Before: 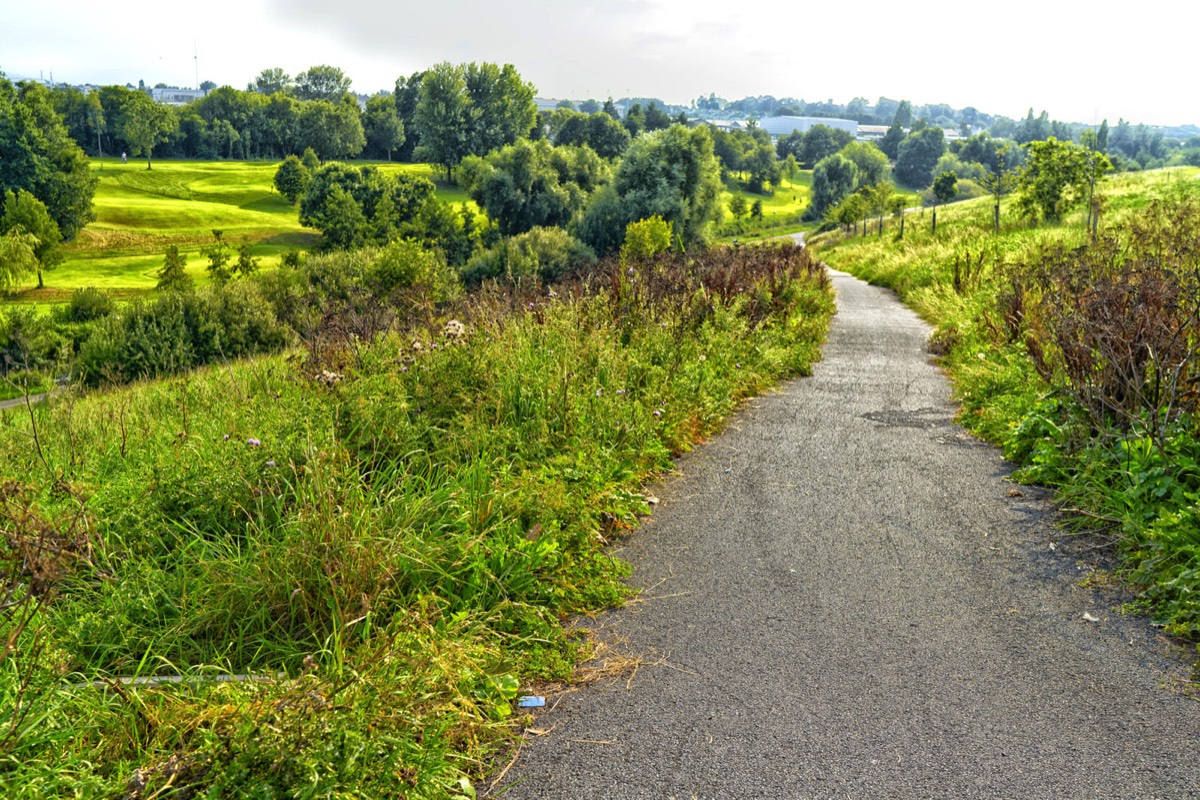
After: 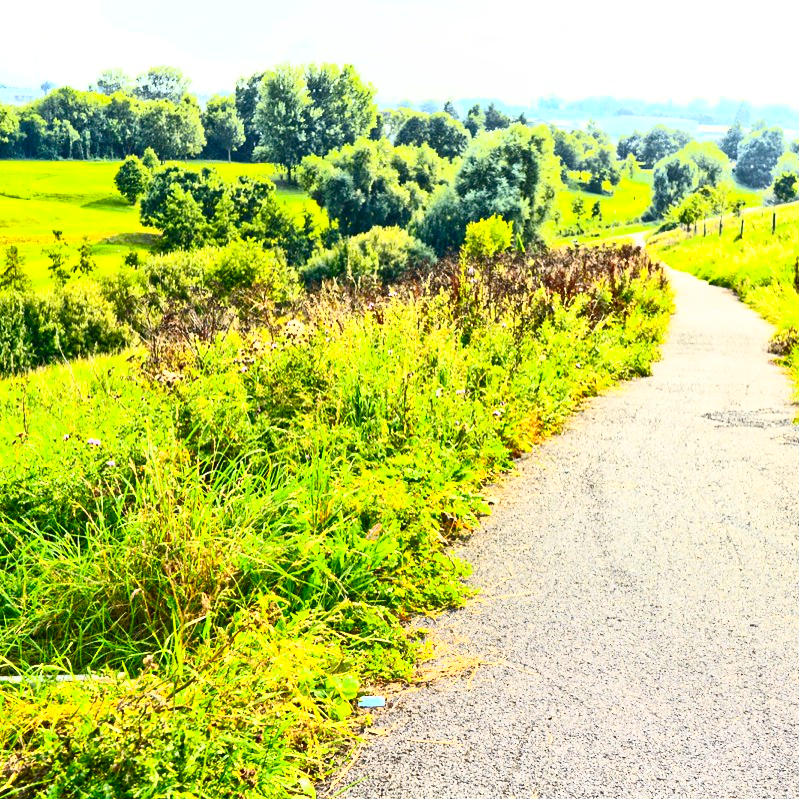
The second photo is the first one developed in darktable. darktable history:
crop and rotate: left 13.354%, right 20.028%
contrast brightness saturation: contrast 0.846, brightness 0.604, saturation 0.594
